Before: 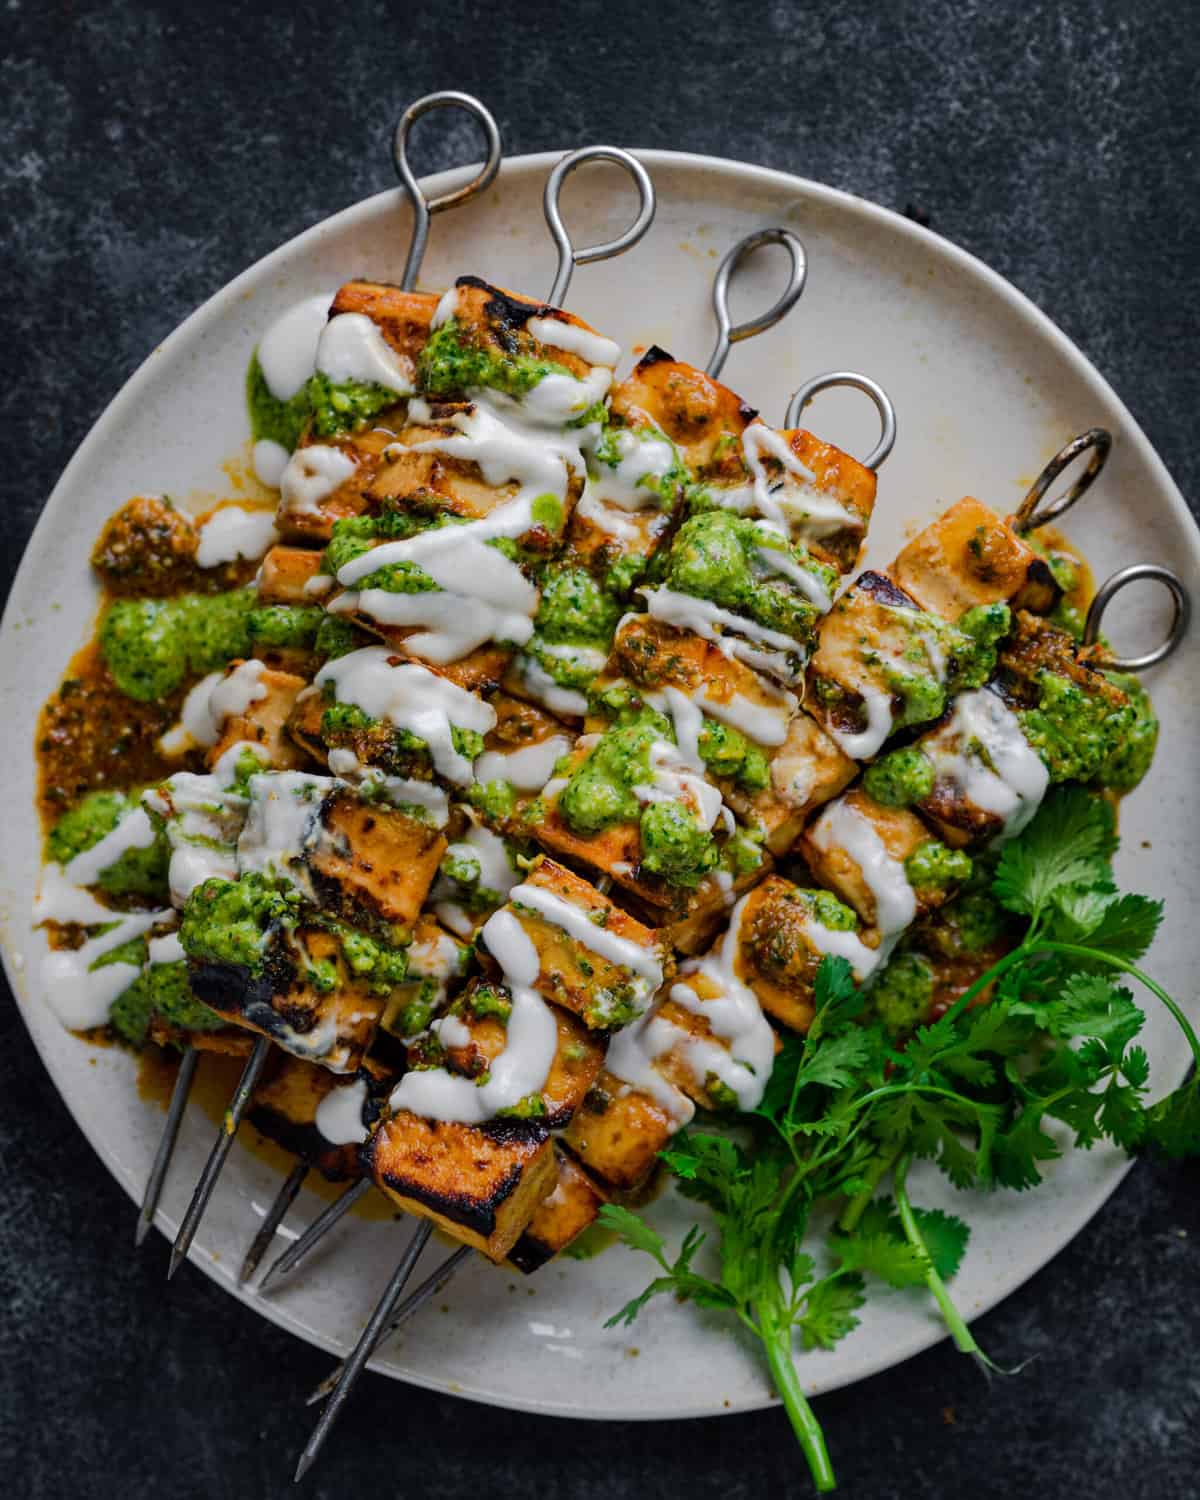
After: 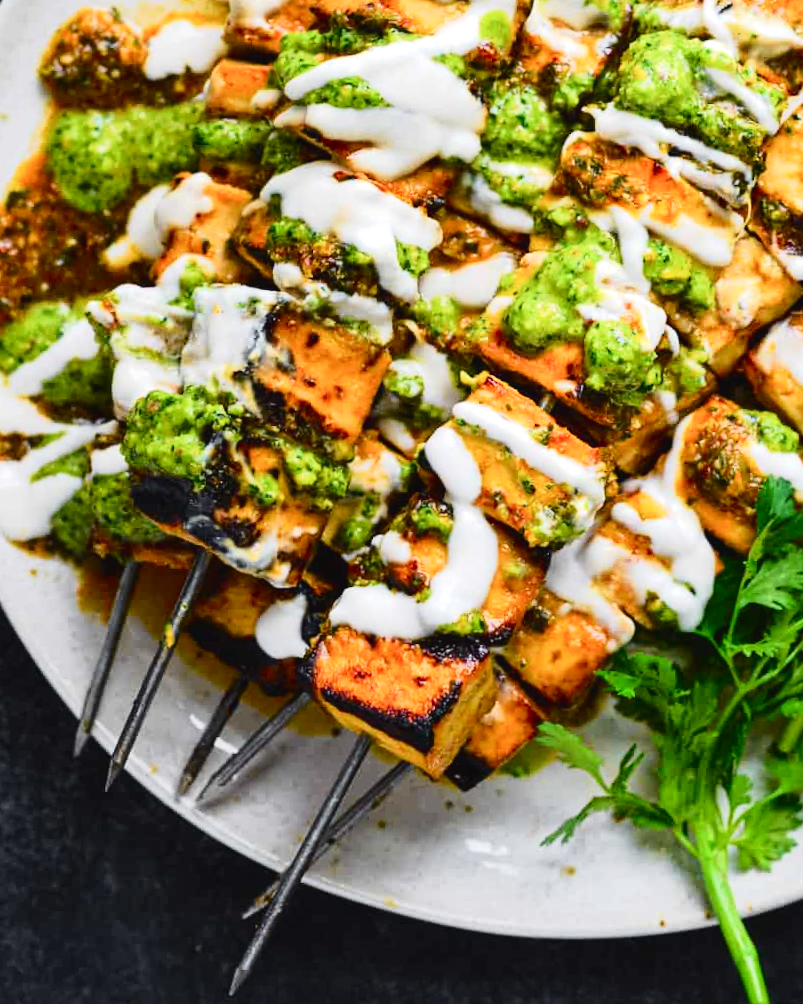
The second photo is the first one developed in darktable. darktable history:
crop and rotate: angle -0.82°, left 3.85%, top 31.828%, right 27.992%
tone curve: curves: ch0 [(0, 0.028) (0.037, 0.05) (0.123, 0.114) (0.19, 0.176) (0.269, 0.27) (0.48, 0.57) (0.595, 0.695) (0.718, 0.823) (0.855, 0.913) (1, 0.982)]; ch1 [(0, 0) (0.243, 0.245) (0.422, 0.415) (0.493, 0.495) (0.508, 0.506) (0.536, 0.538) (0.569, 0.58) (0.611, 0.644) (0.769, 0.807) (1, 1)]; ch2 [(0, 0) (0.249, 0.216) (0.349, 0.321) (0.424, 0.442) (0.476, 0.483) (0.498, 0.499) (0.517, 0.519) (0.532, 0.547) (0.569, 0.608) (0.614, 0.661) (0.706, 0.75) (0.808, 0.809) (0.991, 0.968)], color space Lab, independent channels, preserve colors none
exposure: exposure 0.636 EV, compensate highlight preservation false
